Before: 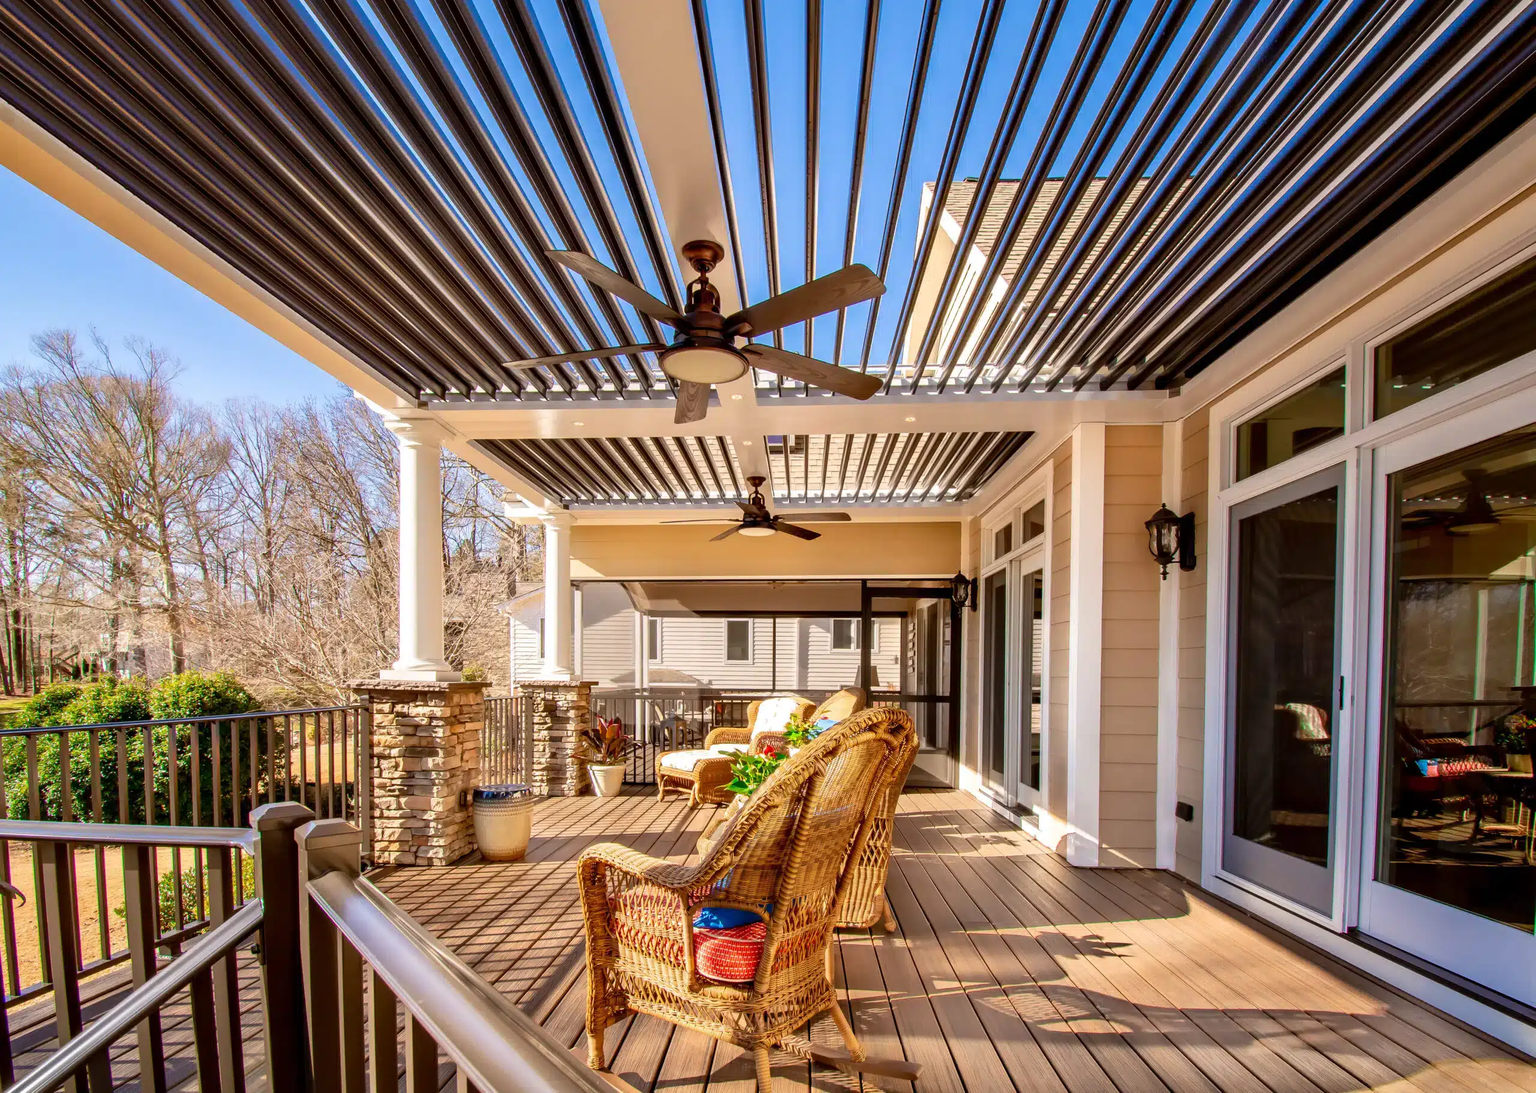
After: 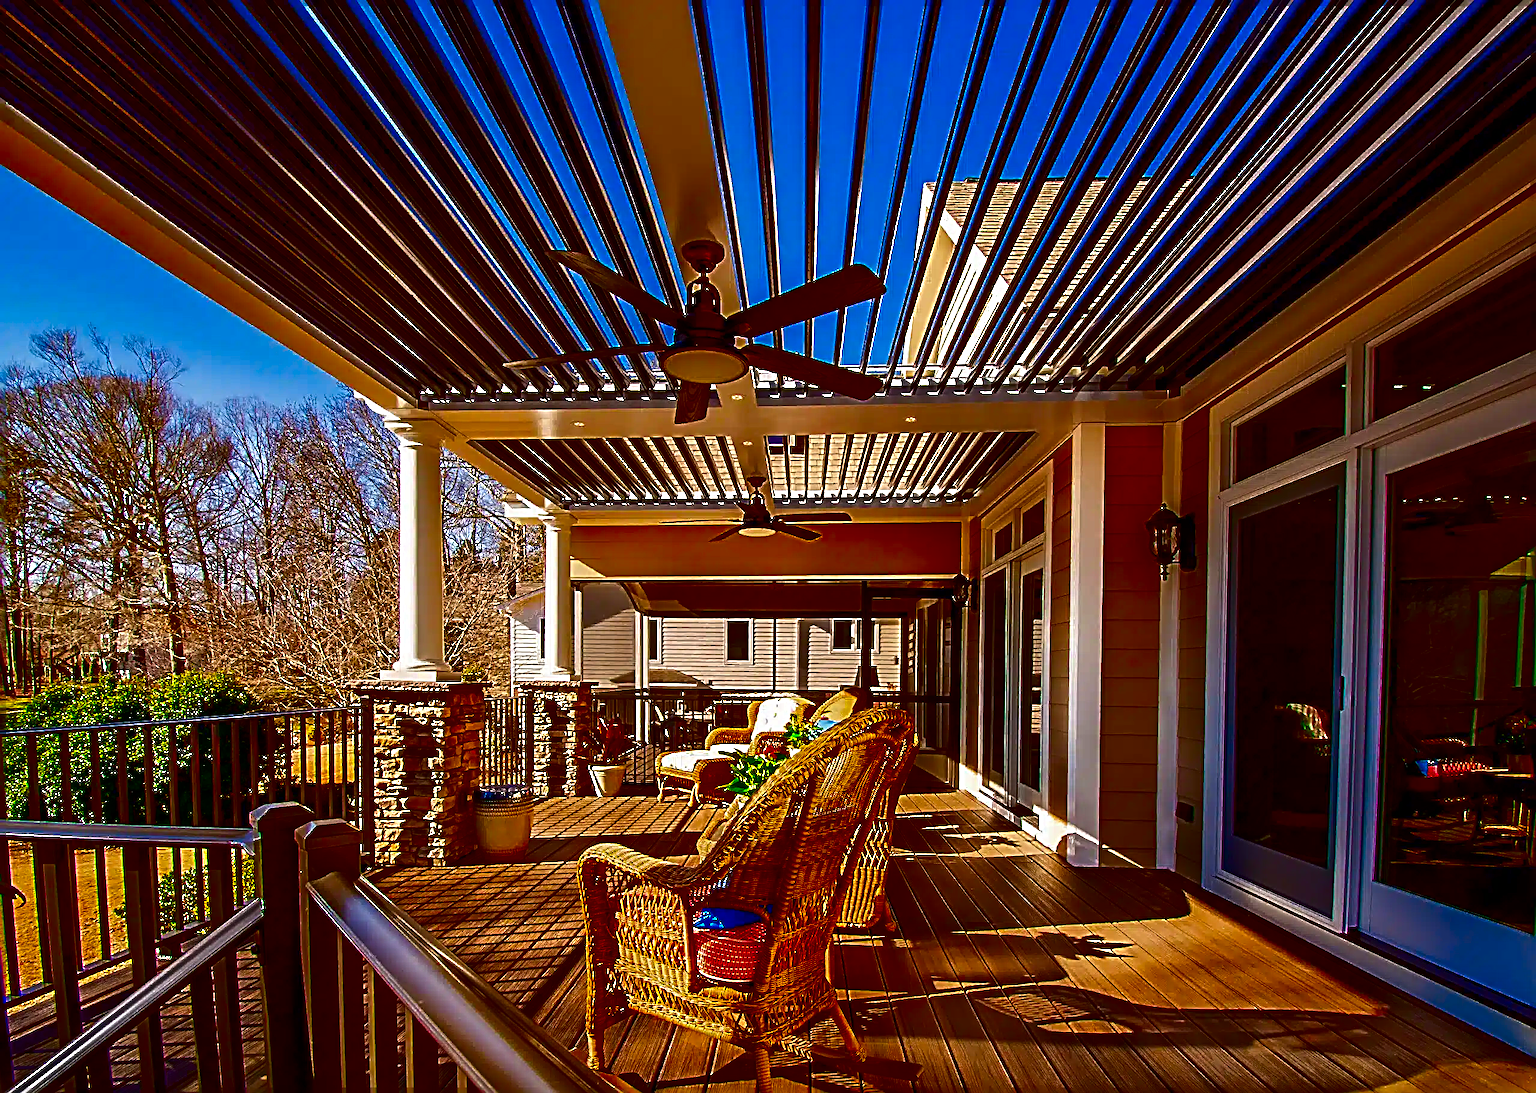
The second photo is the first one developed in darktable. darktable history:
sharpen: radius 3.711, amount 0.927
contrast brightness saturation: brightness -0.996, saturation 0.981
